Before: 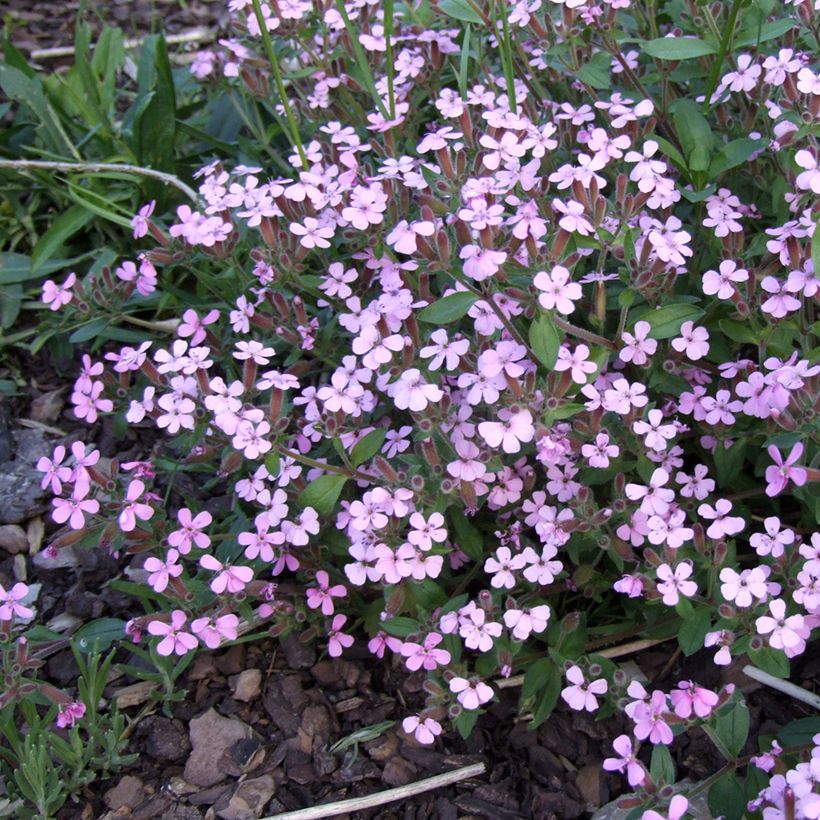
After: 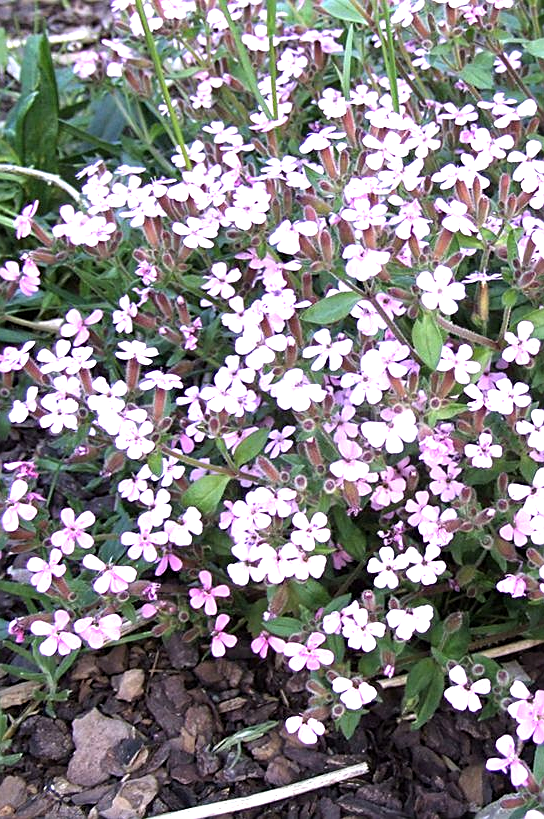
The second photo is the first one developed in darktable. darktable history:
exposure: black level correction 0, exposure 0.701 EV, compensate exposure bias true, compensate highlight preservation false
sharpen: on, module defaults
crop and rotate: left 14.288%, right 19.28%
tone equalizer: -8 EV -0.405 EV, -7 EV -0.38 EV, -6 EV -0.321 EV, -5 EV -0.204 EV, -3 EV 0.192 EV, -2 EV 0.304 EV, -1 EV 0.396 EV, +0 EV 0.41 EV
